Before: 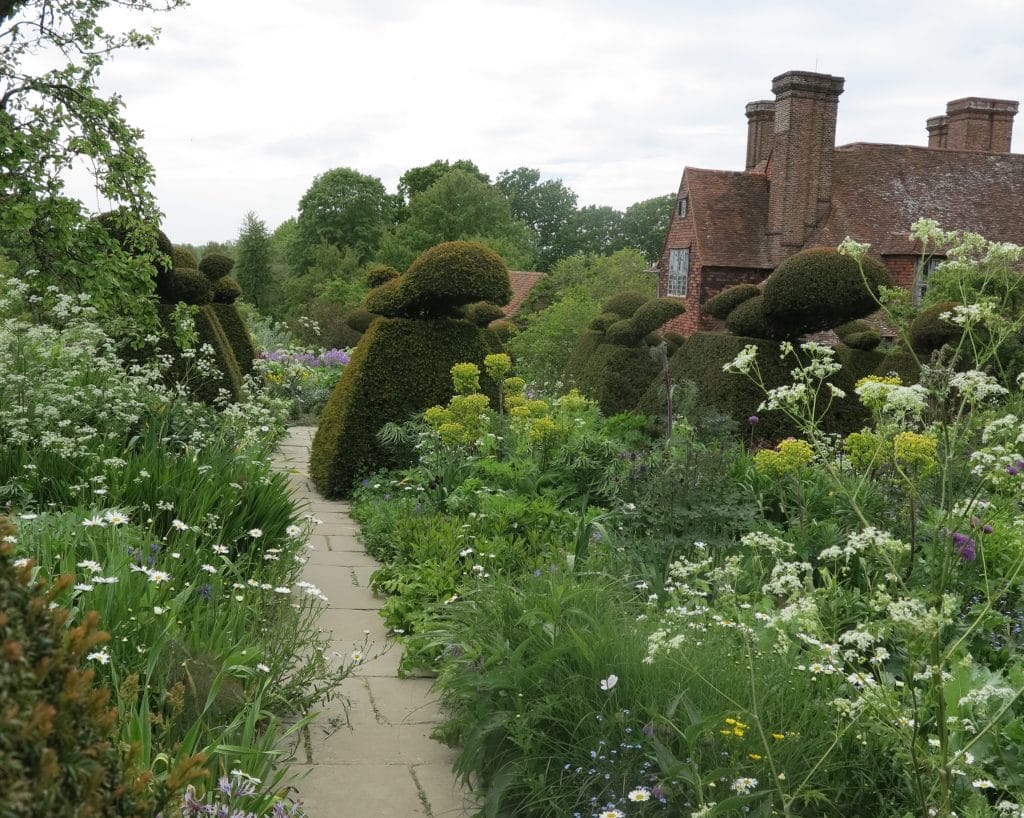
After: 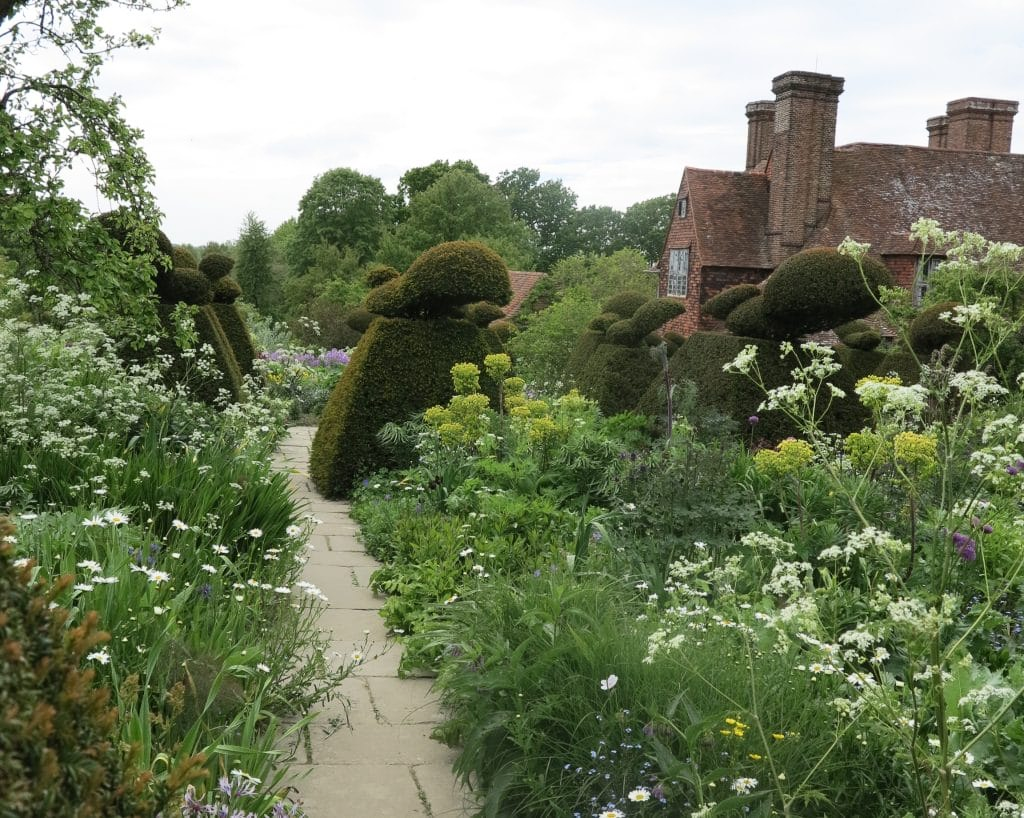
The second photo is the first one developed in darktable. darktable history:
contrast brightness saturation: contrast 0.152, brightness 0.053
